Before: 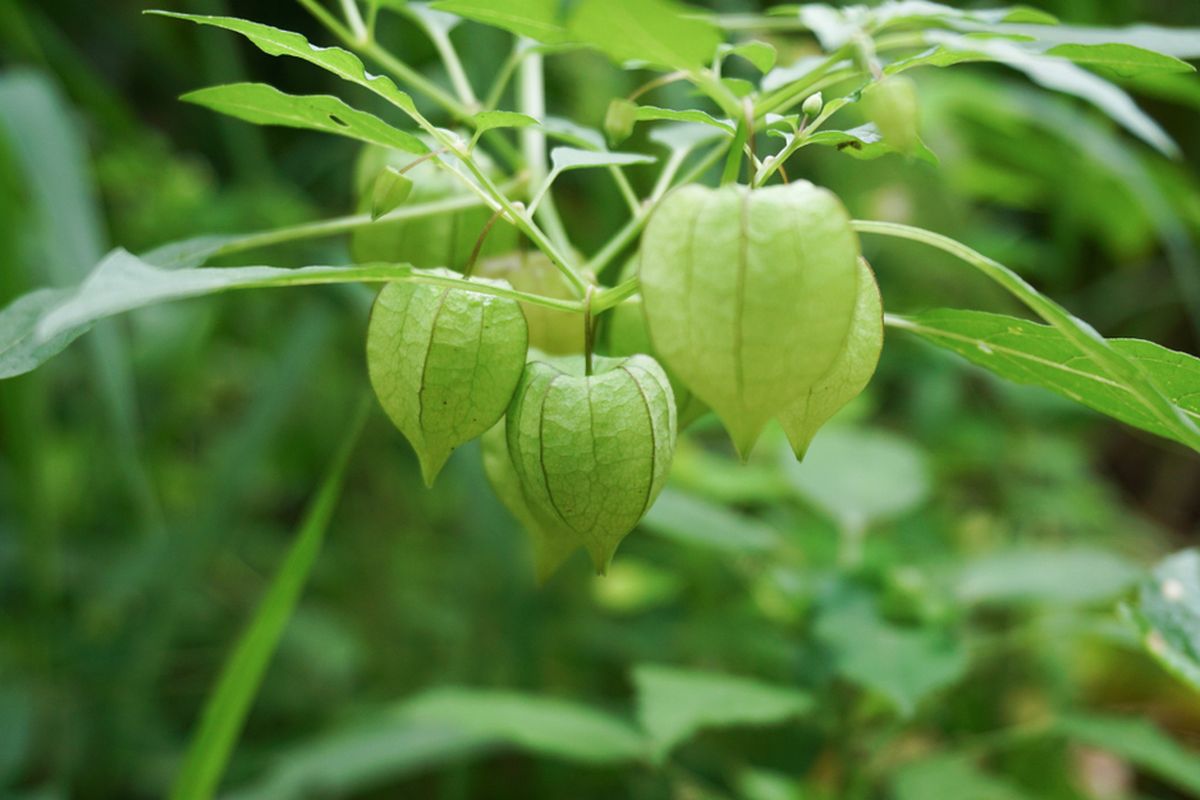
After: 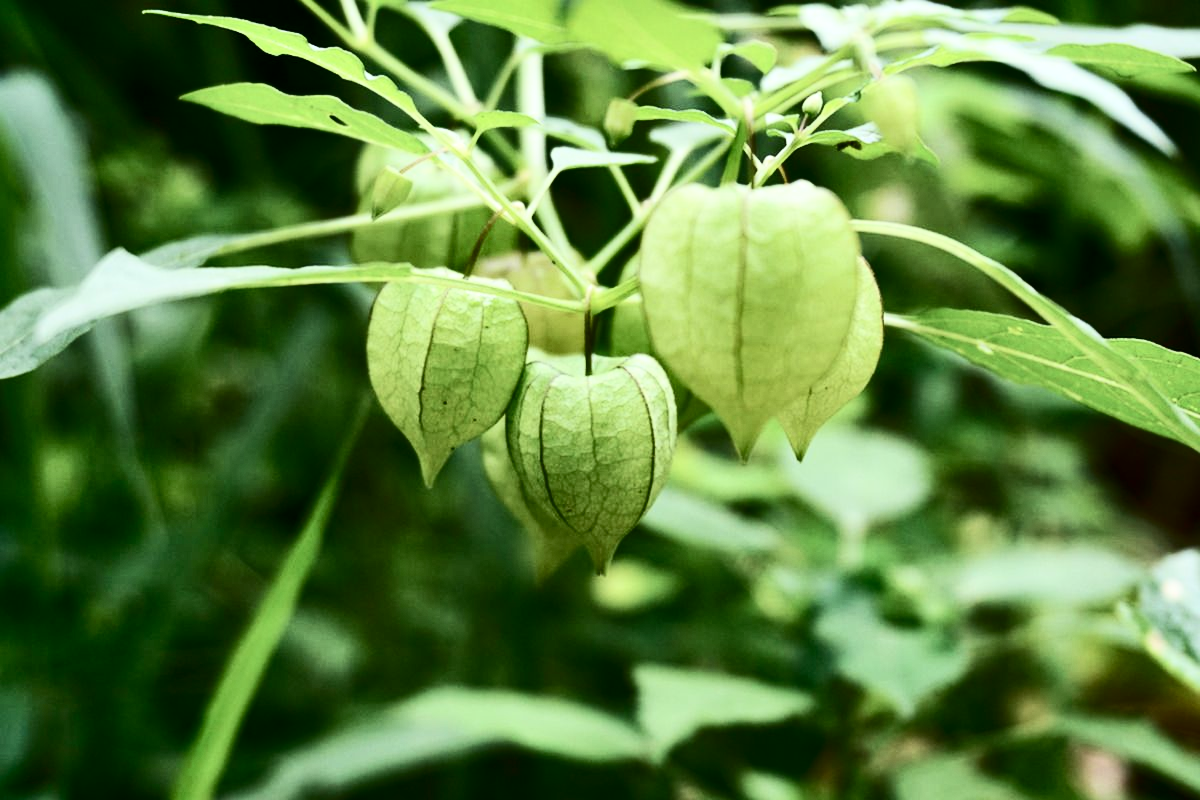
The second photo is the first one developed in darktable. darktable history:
shadows and highlights: white point adjustment 0.101, highlights -69.65, soften with gaussian
contrast brightness saturation: contrast 0.515, saturation -0.094
local contrast: mode bilateral grid, contrast 20, coarseness 51, detail 120%, midtone range 0.2
color balance rgb: perceptual saturation grading › global saturation 0.212%, global vibrance 9.233%
